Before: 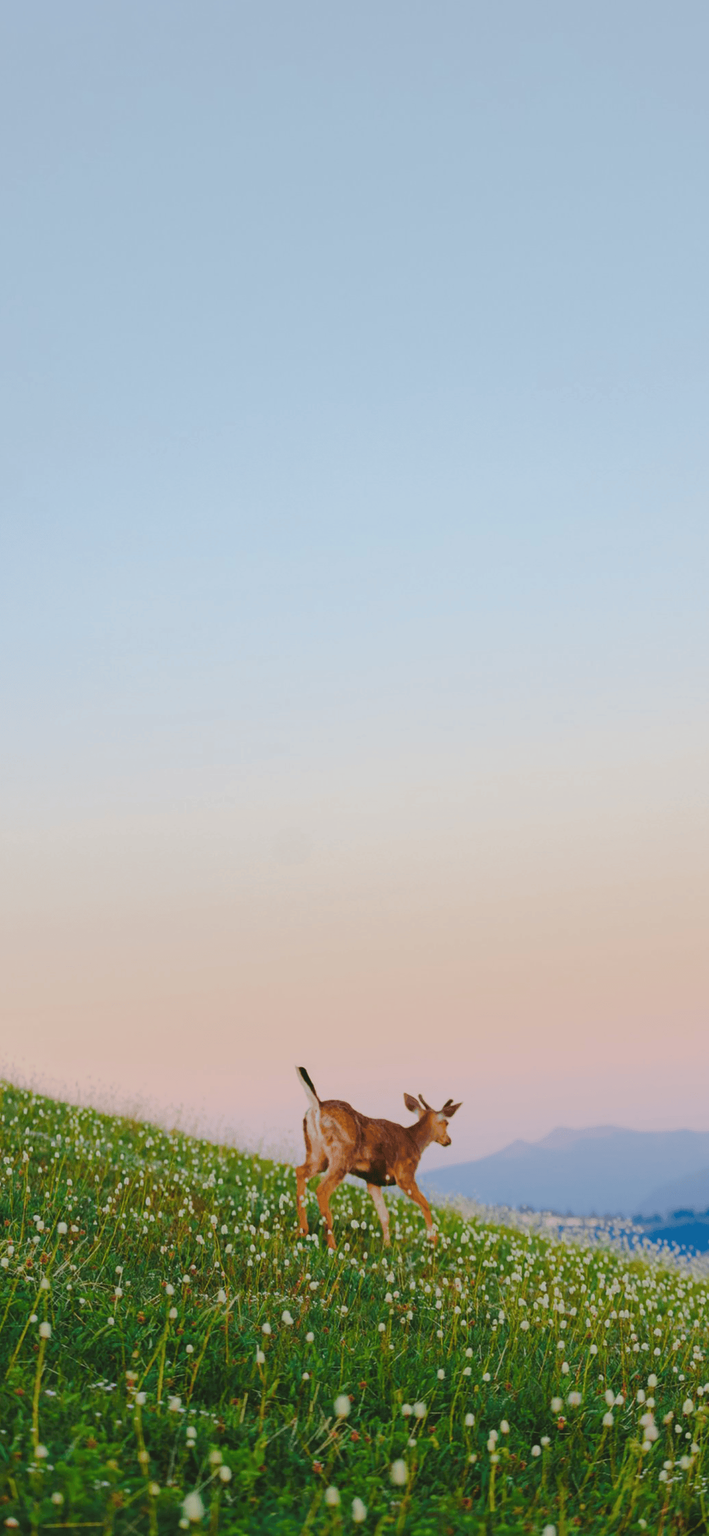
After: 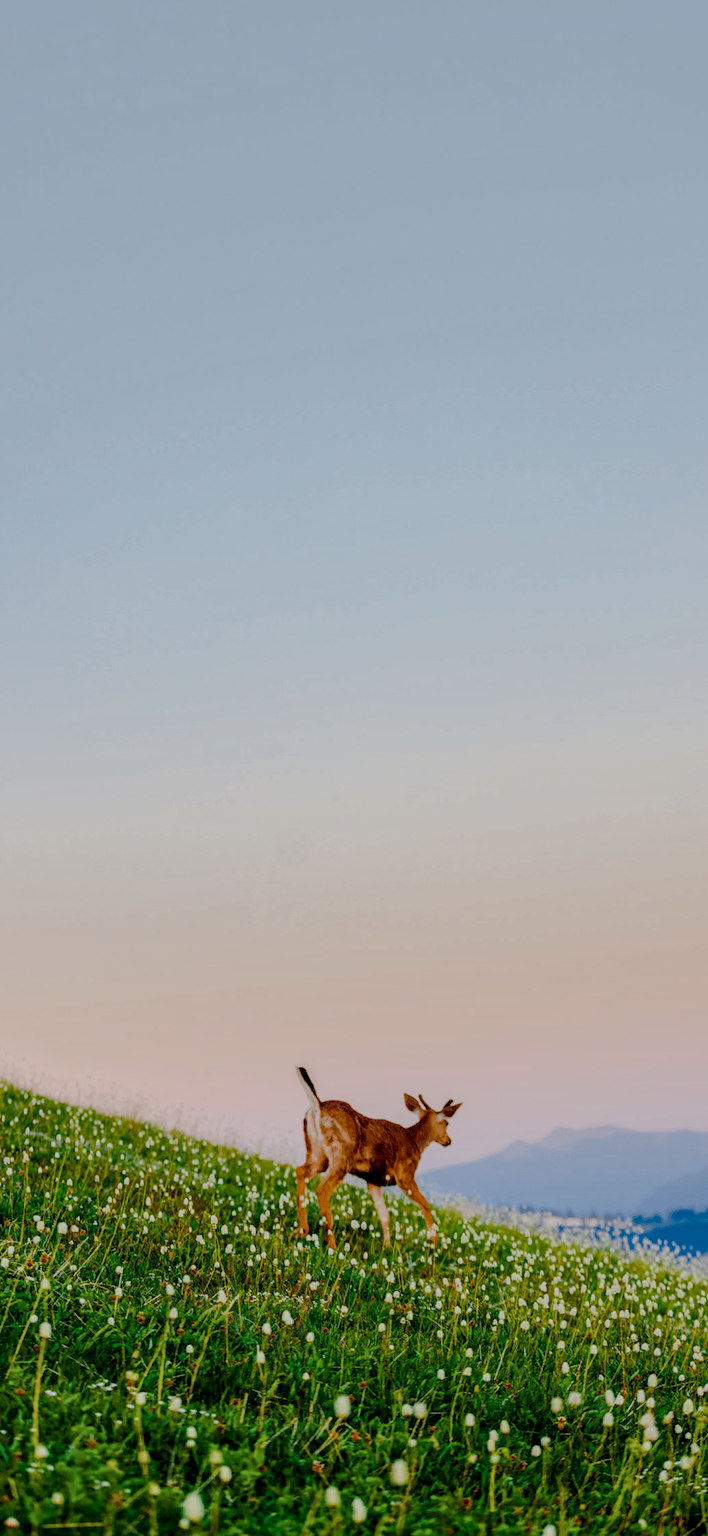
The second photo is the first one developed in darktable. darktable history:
color balance rgb: perceptual saturation grading › global saturation 20%, perceptual saturation grading › highlights -25.338%, perceptual saturation grading › shadows 49.47%, contrast -9.395%
exposure: black level correction 0.002, compensate highlight preservation false
filmic rgb: black relative exposure -7.65 EV, white relative exposure 4.56 EV, hardness 3.61
local contrast: highlights 65%, shadows 54%, detail 168%, midtone range 0.517
